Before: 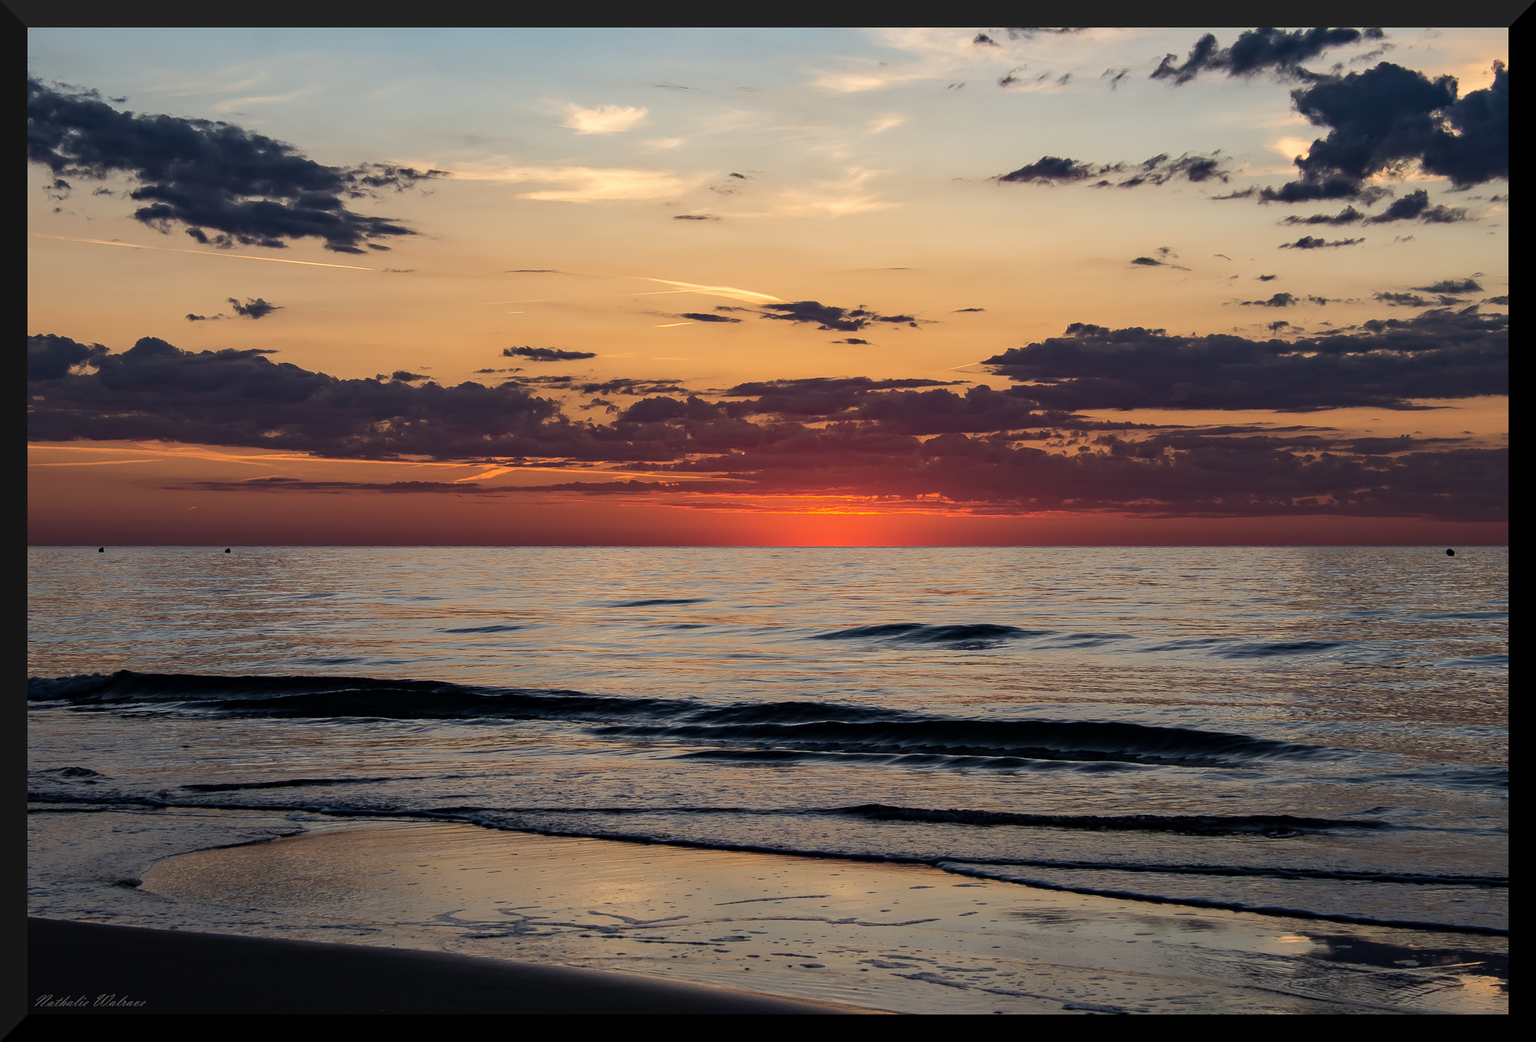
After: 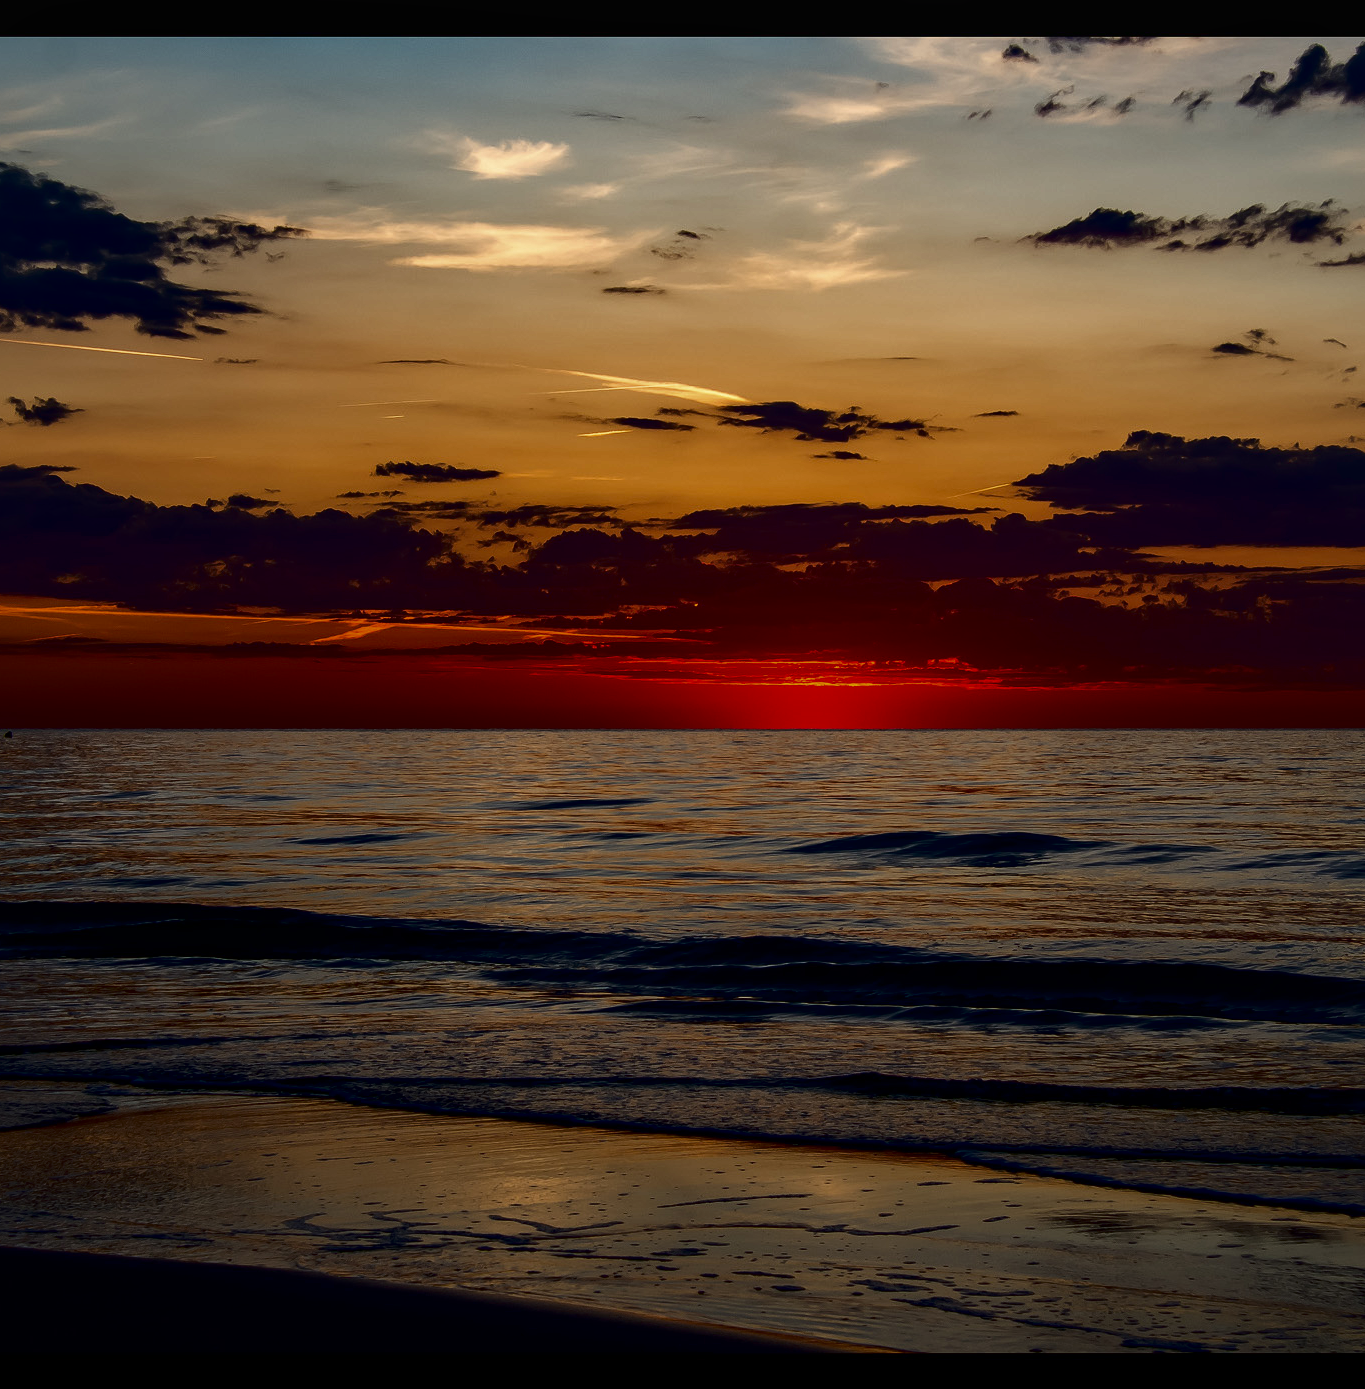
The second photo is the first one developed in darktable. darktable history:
contrast brightness saturation: contrast 0.09, brightness -0.59, saturation 0.17
crop and rotate: left 14.436%, right 18.898%
local contrast: mode bilateral grid, contrast 20, coarseness 50, detail 120%, midtone range 0.2
